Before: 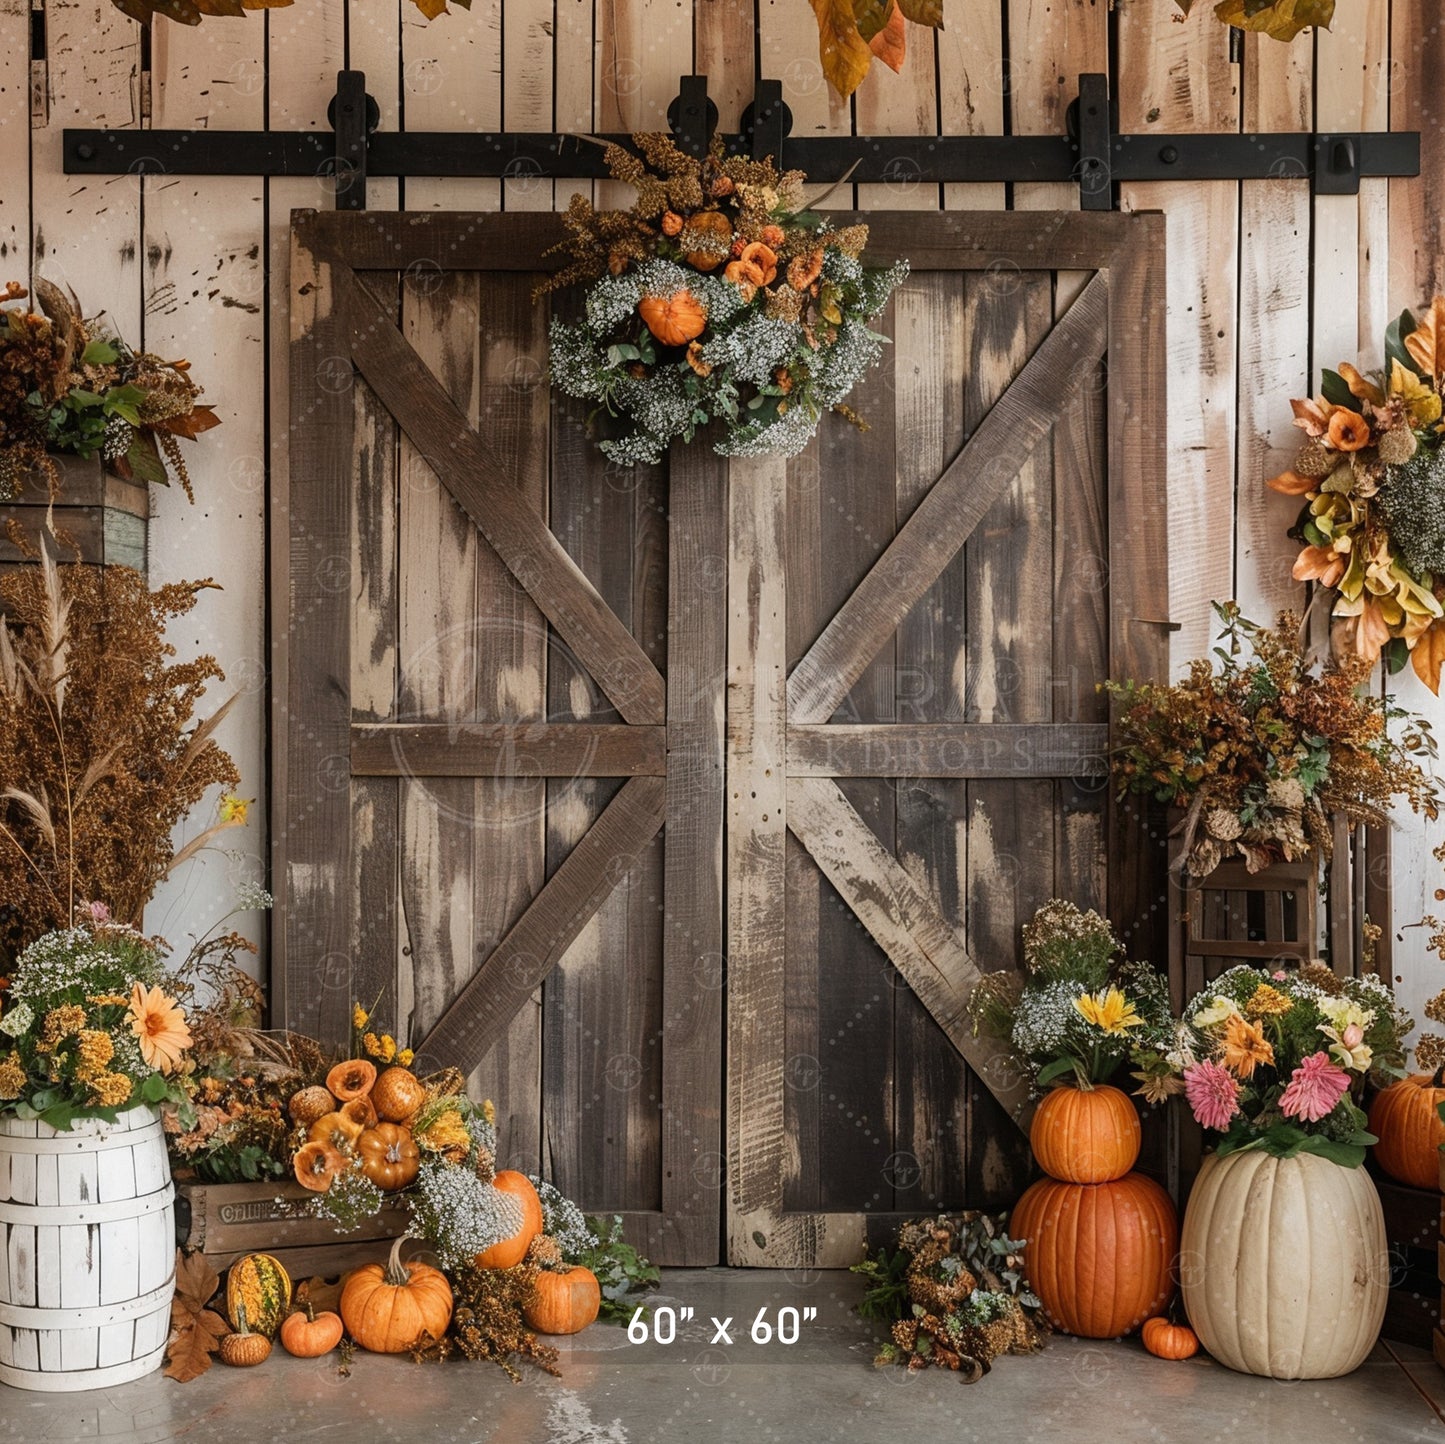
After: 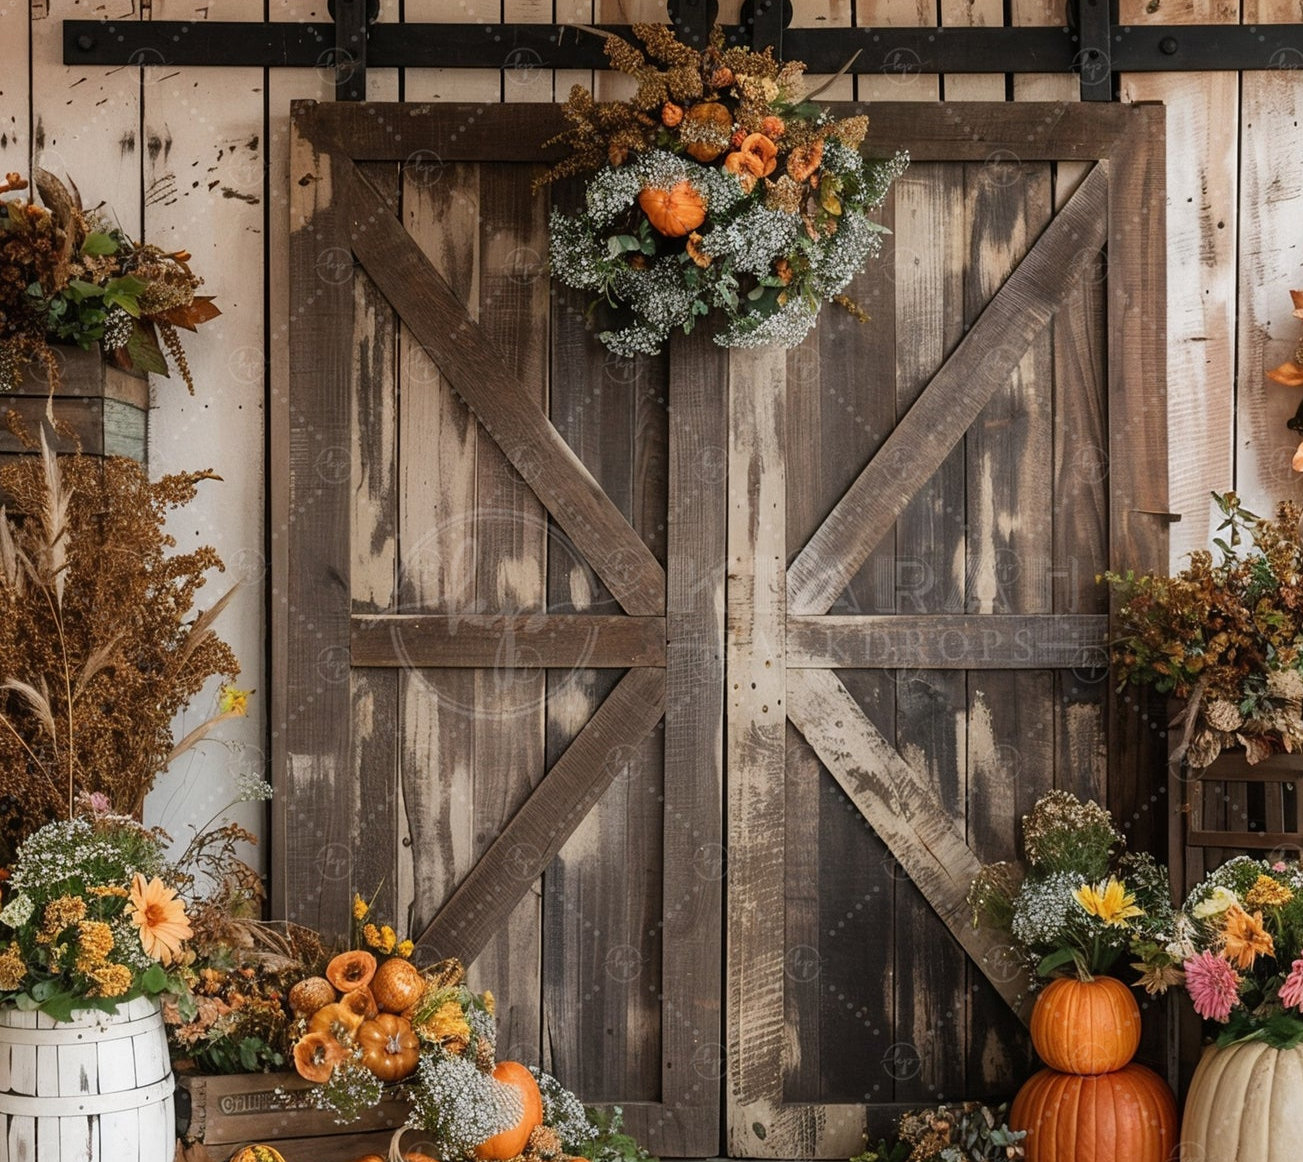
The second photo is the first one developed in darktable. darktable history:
crop: top 7.554%, right 9.822%, bottom 11.954%
